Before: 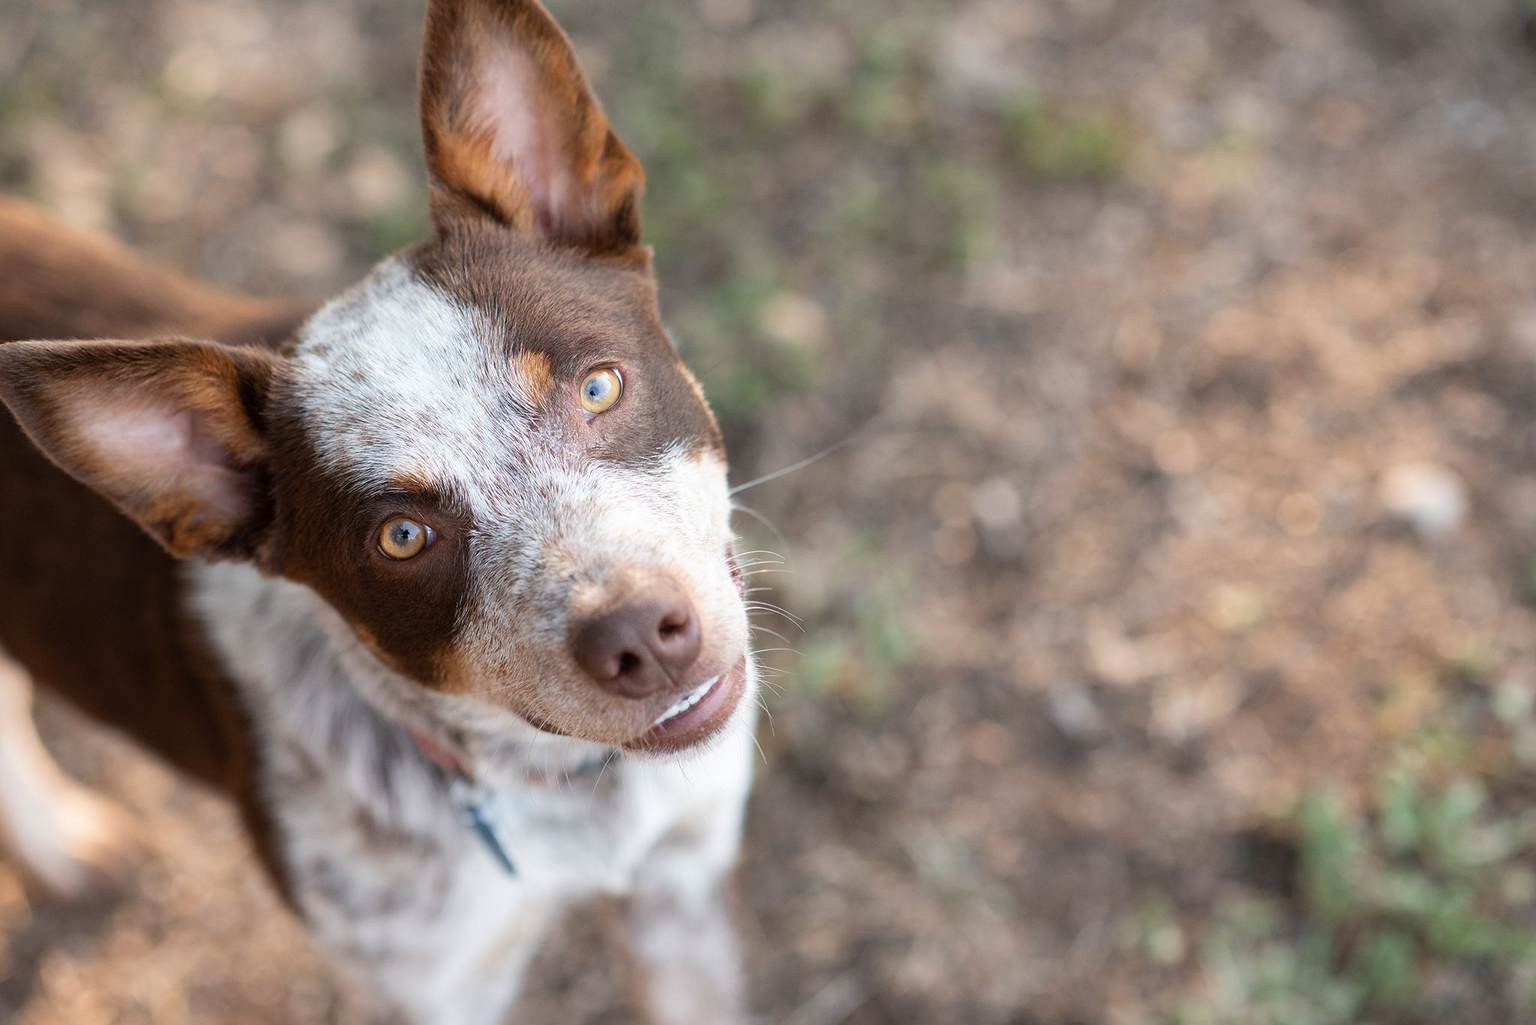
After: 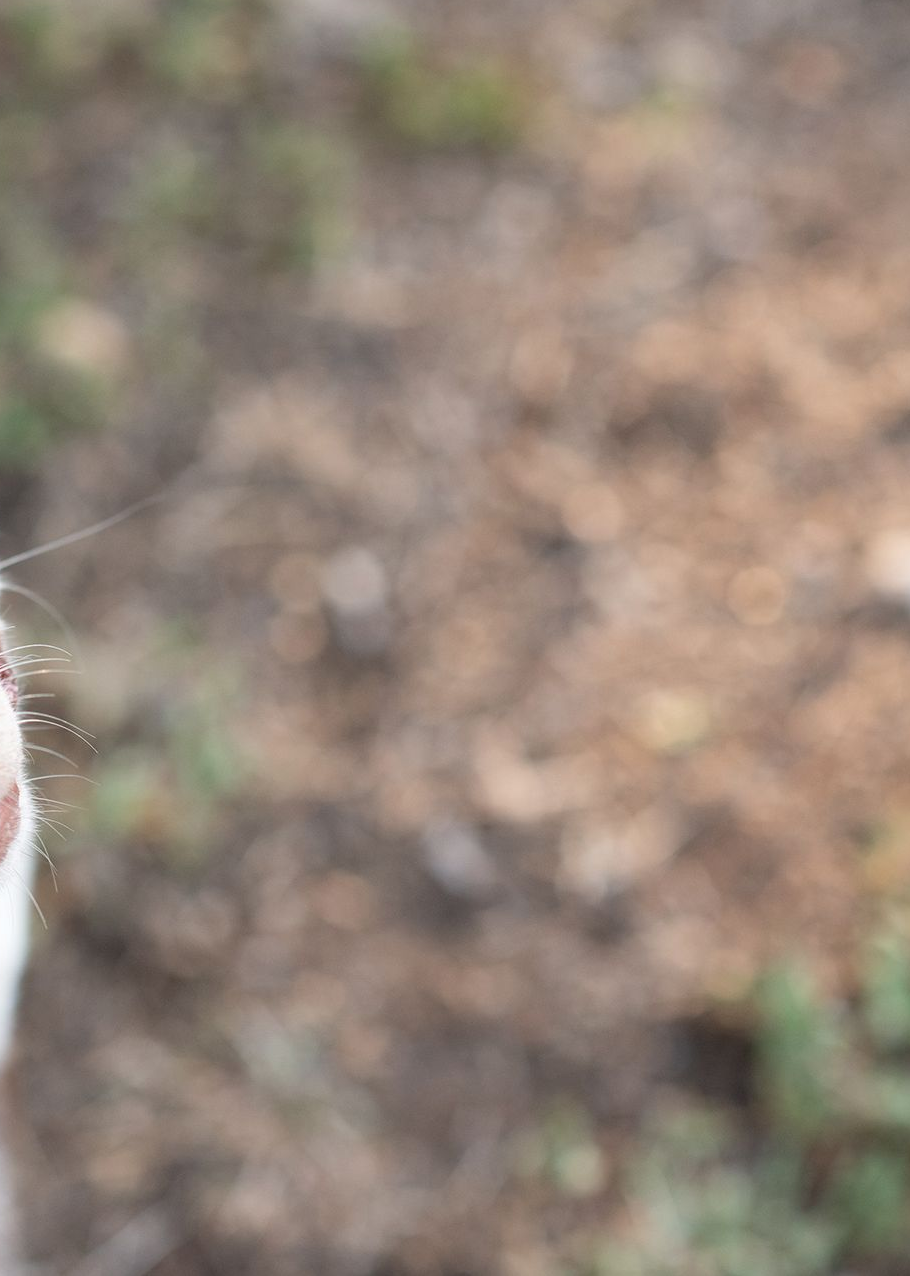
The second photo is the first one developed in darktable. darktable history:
crop: left 47.612%, top 6.643%, right 7.92%
